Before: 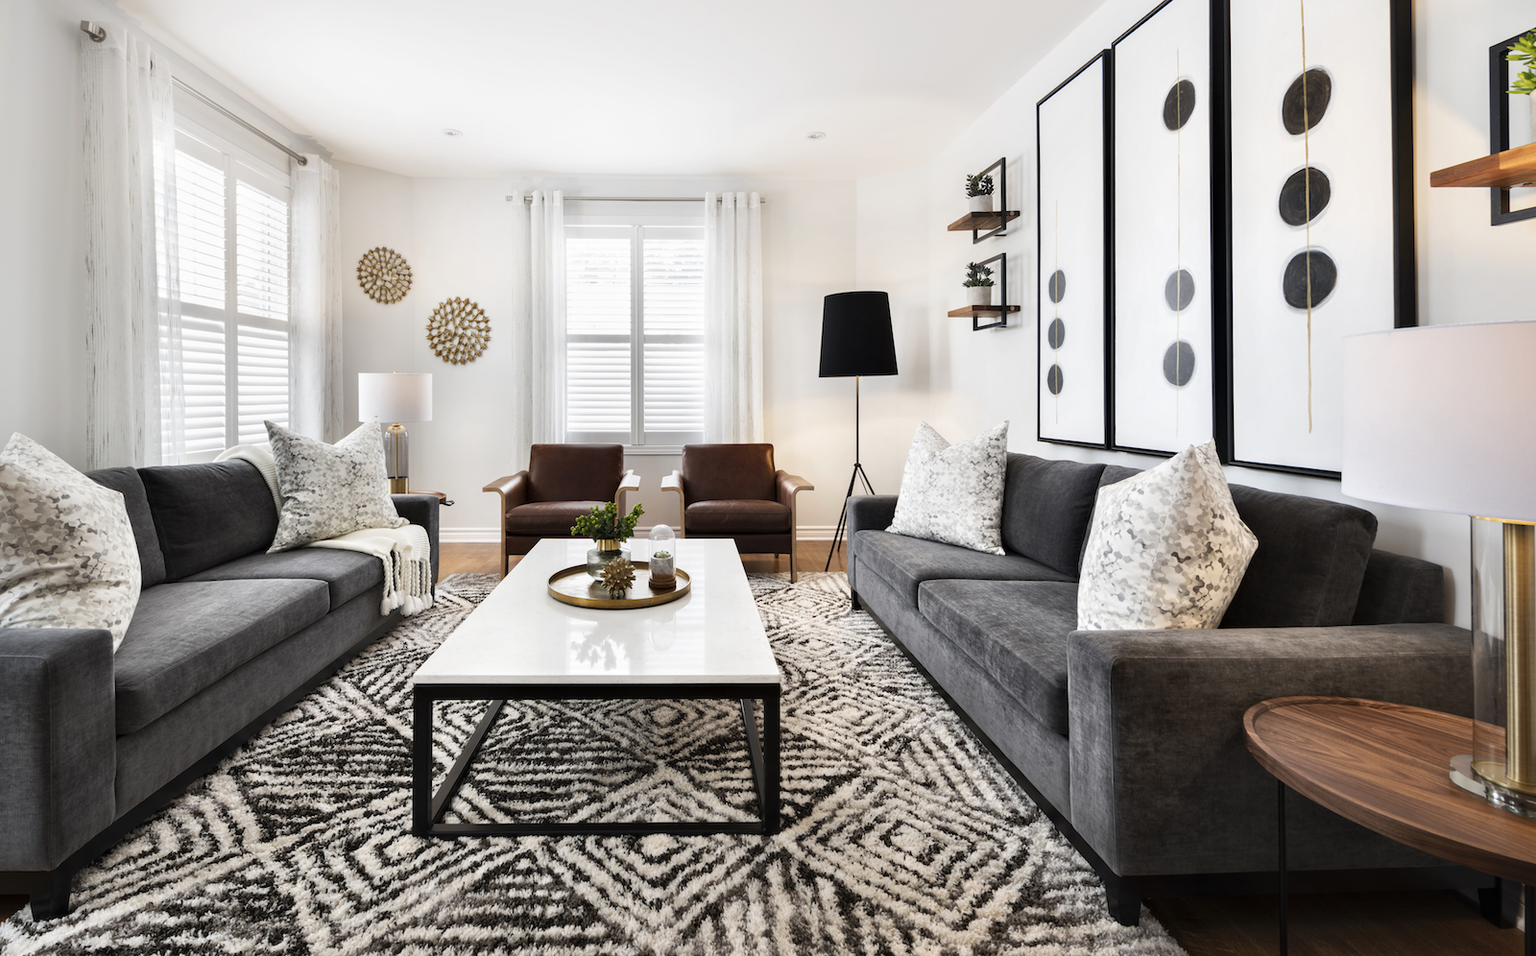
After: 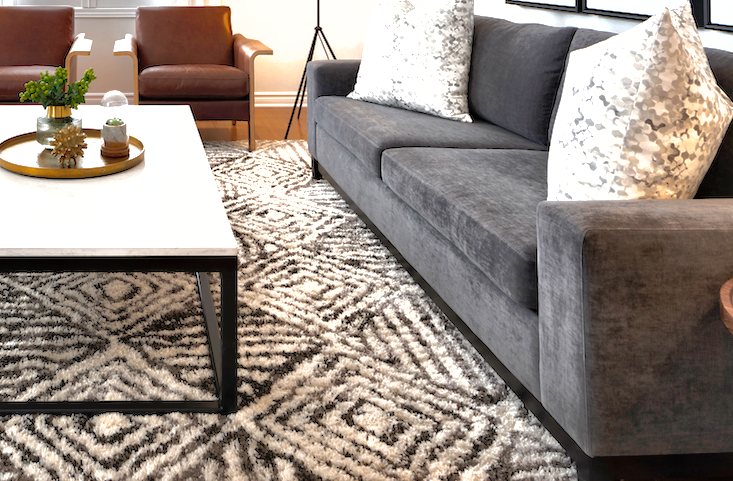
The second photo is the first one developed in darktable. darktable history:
shadows and highlights: shadows 60, highlights -60
crop: left 35.976%, top 45.819%, right 18.162%, bottom 5.807%
color balance rgb: linear chroma grading › global chroma 3.45%, perceptual saturation grading › global saturation 11.24%, perceptual brilliance grading › global brilliance 3.04%, global vibrance 2.8%
exposure: black level correction 0, exposure 0.5 EV, compensate exposure bias true, compensate highlight preservation false
